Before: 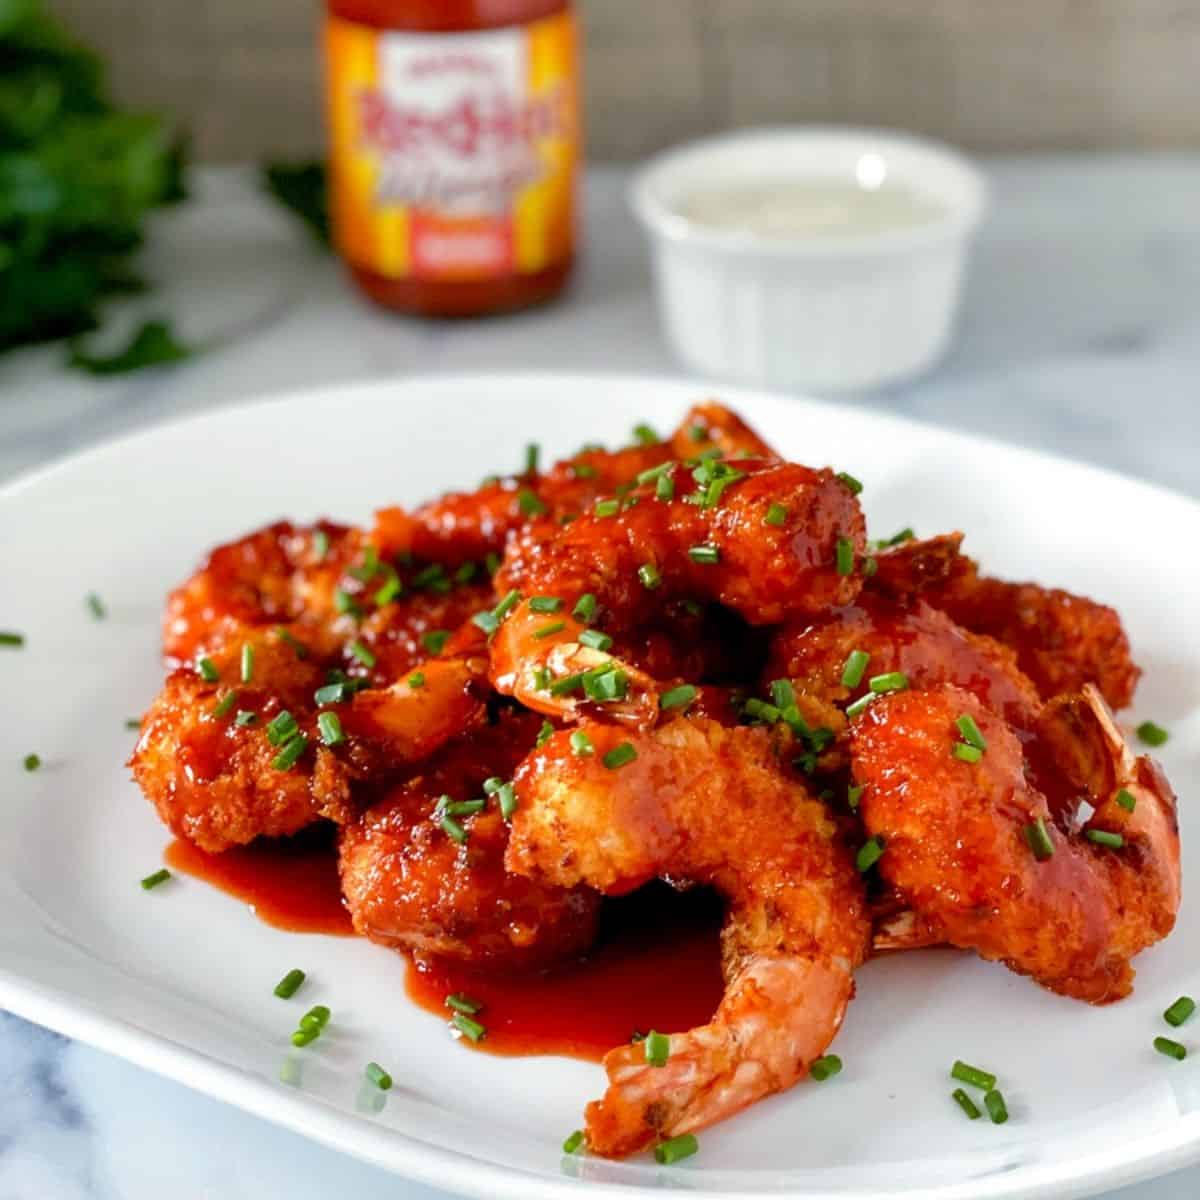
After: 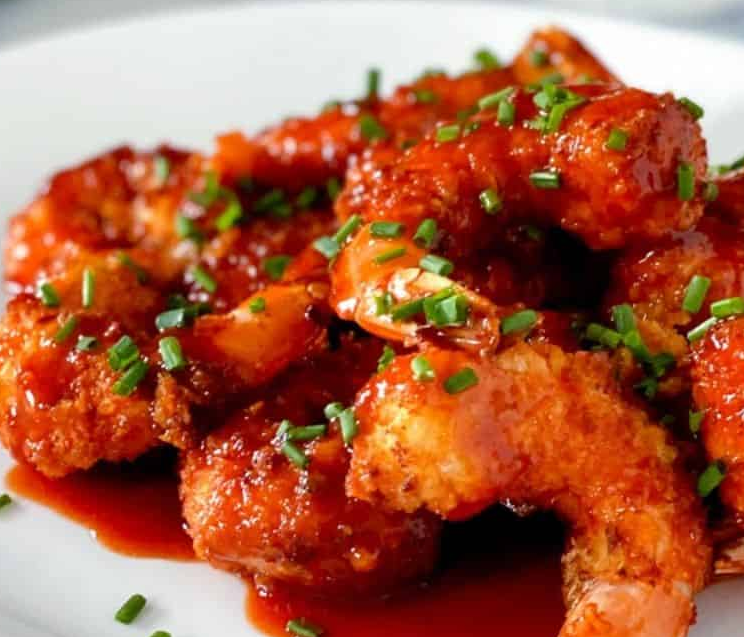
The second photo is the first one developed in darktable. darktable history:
crop: left 13.312%, top 31.28%, right 24.627%, bottom 15.582%
